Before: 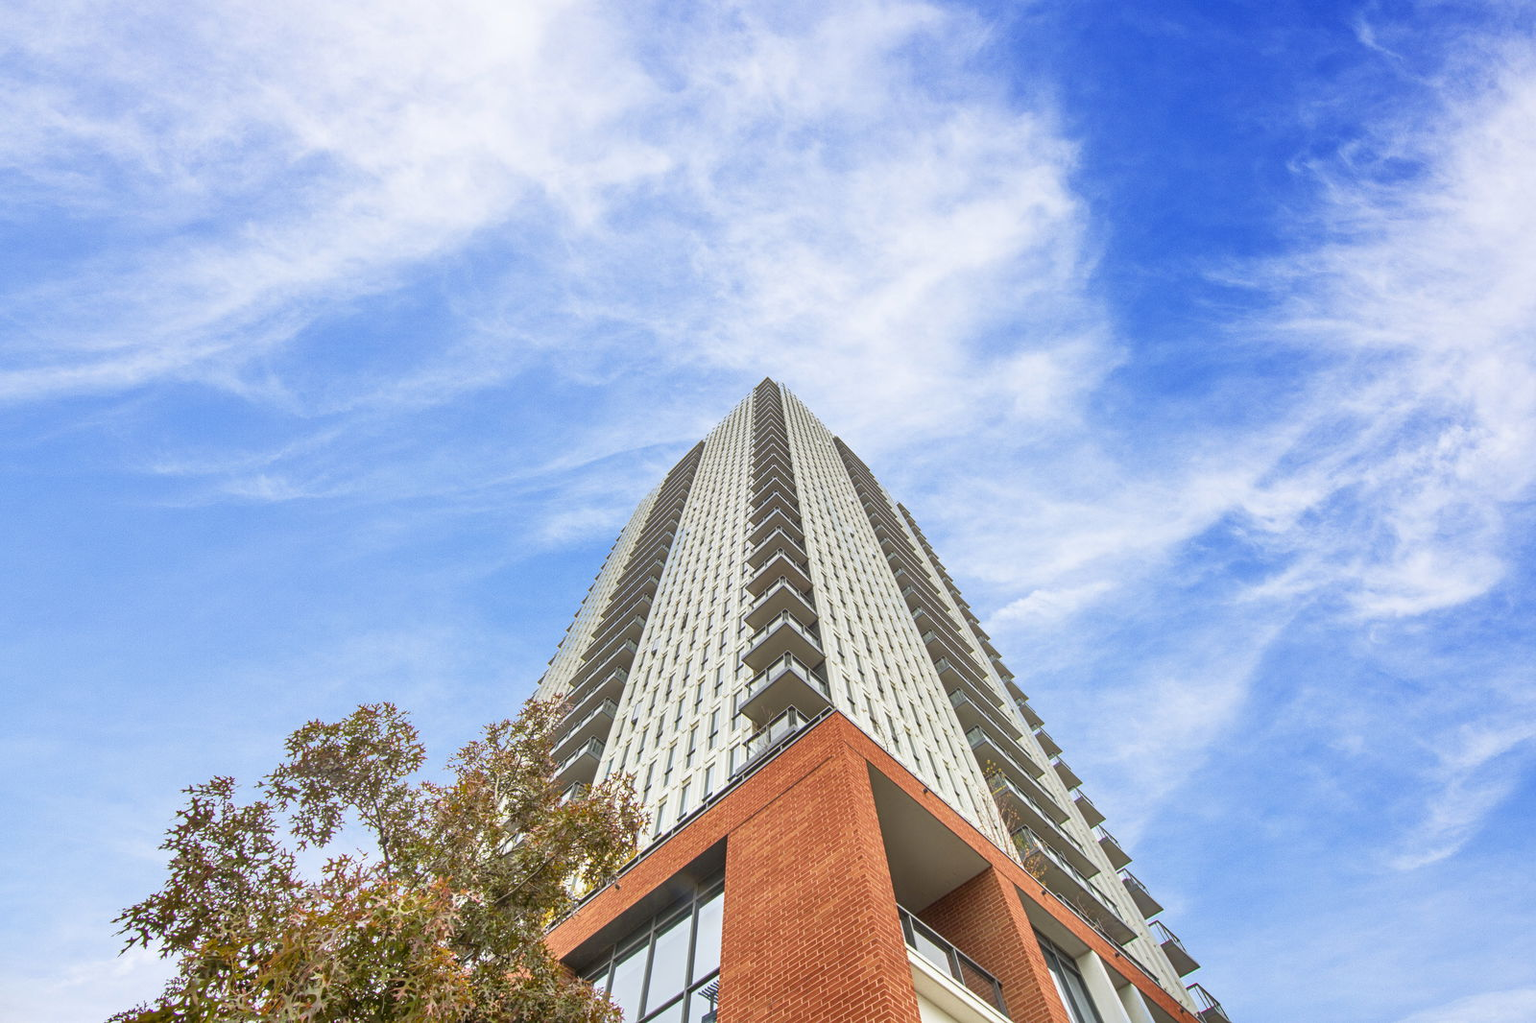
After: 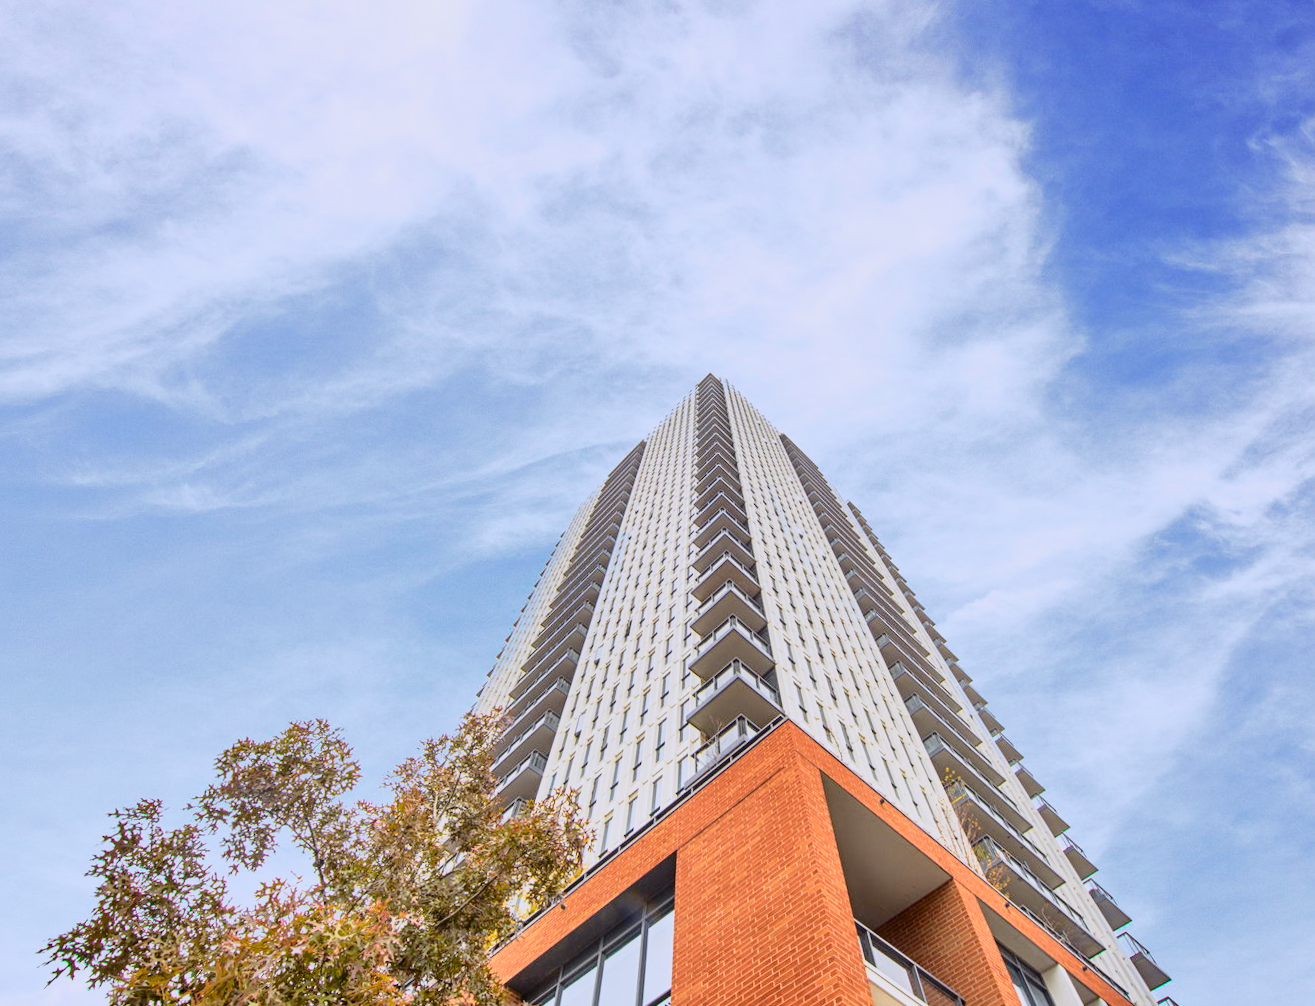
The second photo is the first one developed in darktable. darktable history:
crop and rotate: angle 1°, left 4.281%, top 0.642%, right 11.383%, bottom 2.486%
tone curve: curves: ch0 [(0.003, 0.003) (0.104, 0.069) (0.236, 0.218) (0.401, 0.443) (0.495, 0.55) (0.625, 0.67) (0.819, 0.841) (0.96, 0.899)]; ch1 [(0, 0) (0.161, 0.092) (0.37, 0.302) (0.424, 0.402) (0.45, 0.466) (0.495, 0.506) (0.573, 0.571) (0.638, 0.641) (0.751, 0.741) (1, 1)]; ch2 [(0, 0) (0.352, 0.403) (0.466, 0.443) (0.524, 0.501) (0.56, 0.556) (1, 1)], color space Lab, independent channels, preserve colors none
